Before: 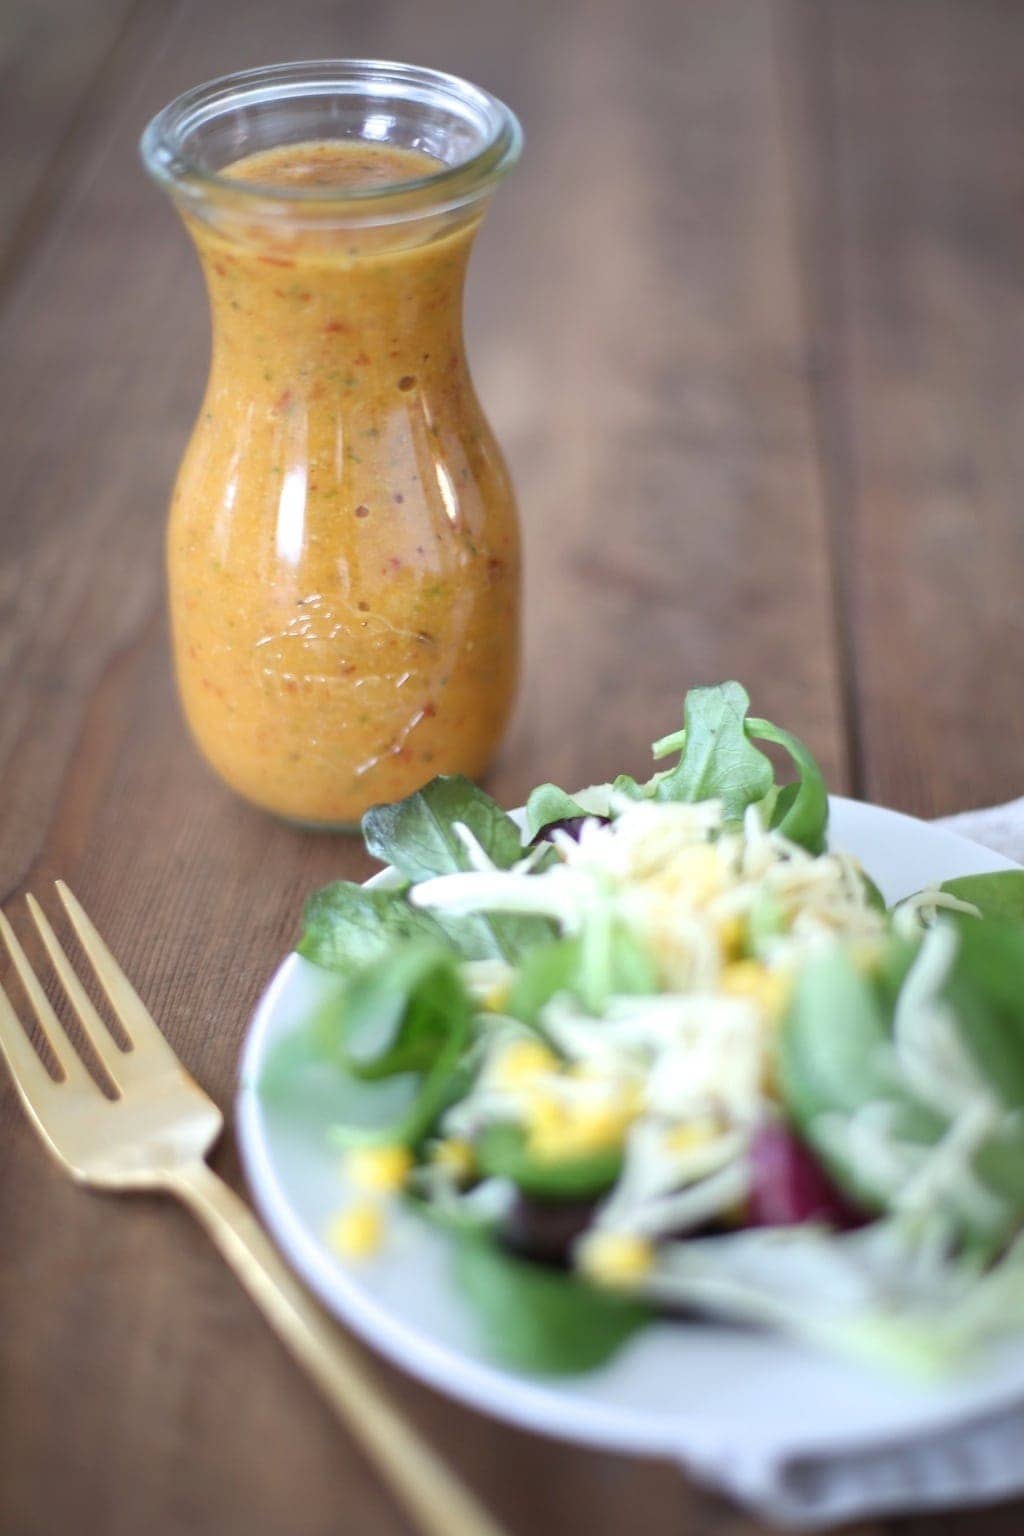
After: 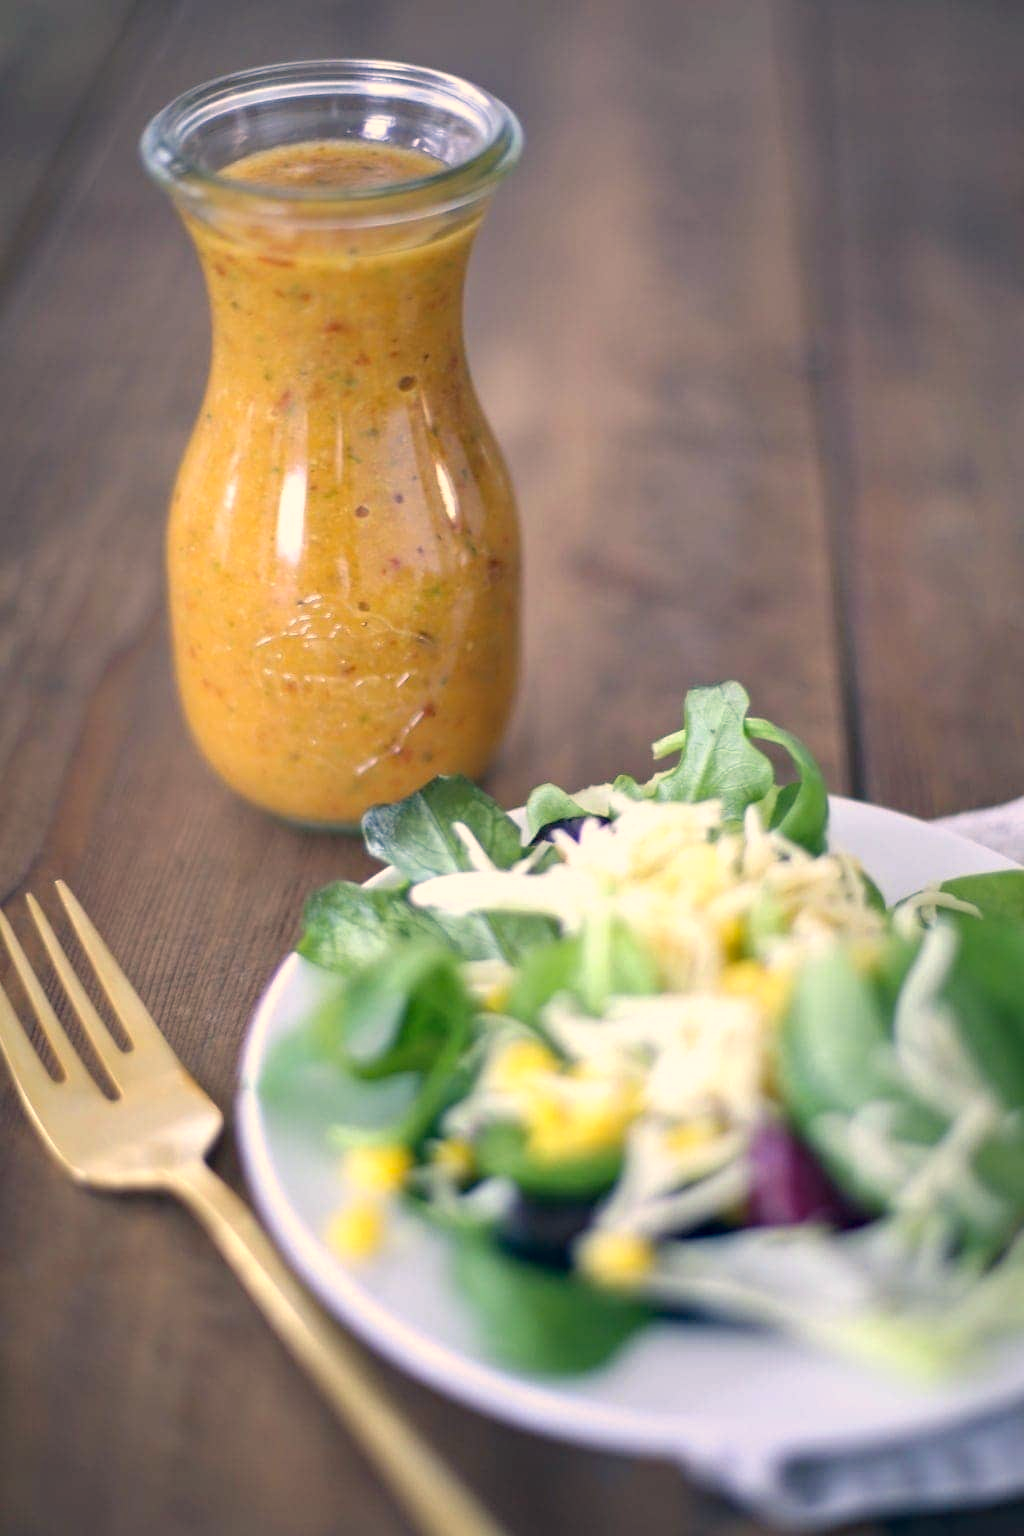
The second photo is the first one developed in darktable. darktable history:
exposure: compensate highlight preservation false
color correction: highlights a* 10.31, highlights b* 14.45, shadows a* -10.1, shadows b* -15.1
haze removal: compatibility mode true, adaptive false
